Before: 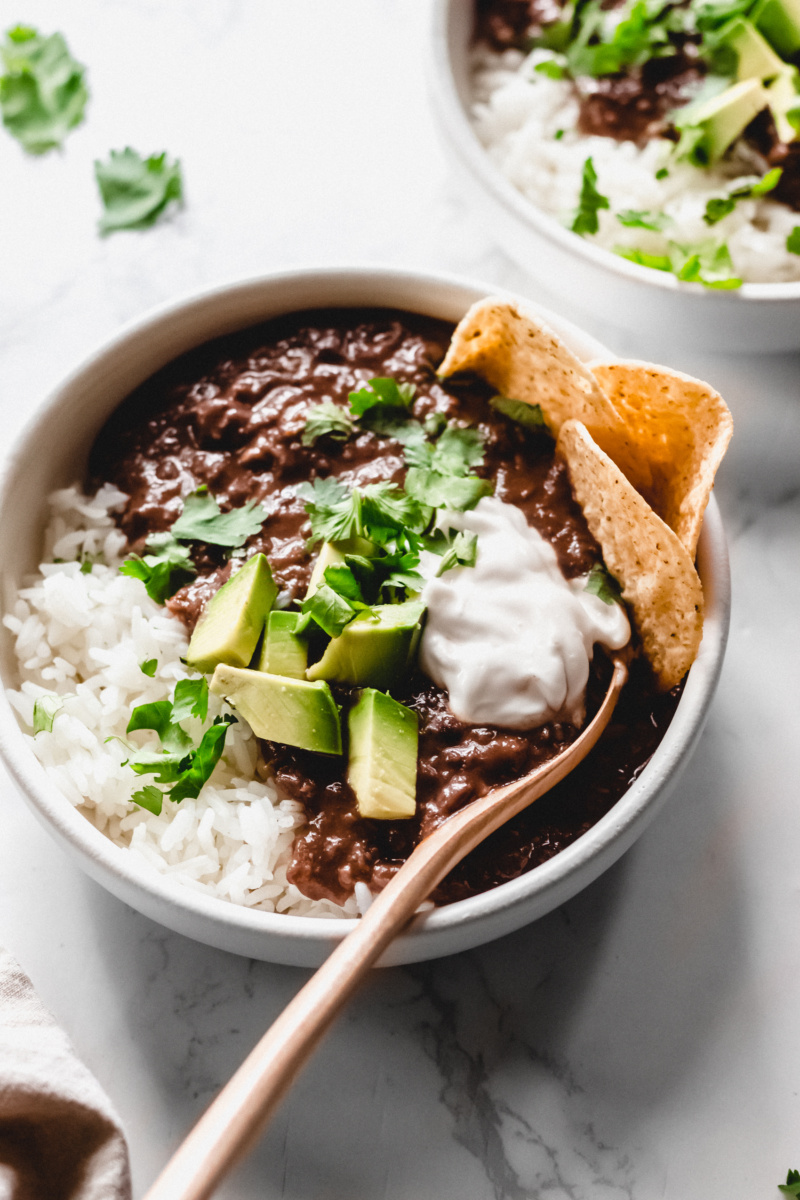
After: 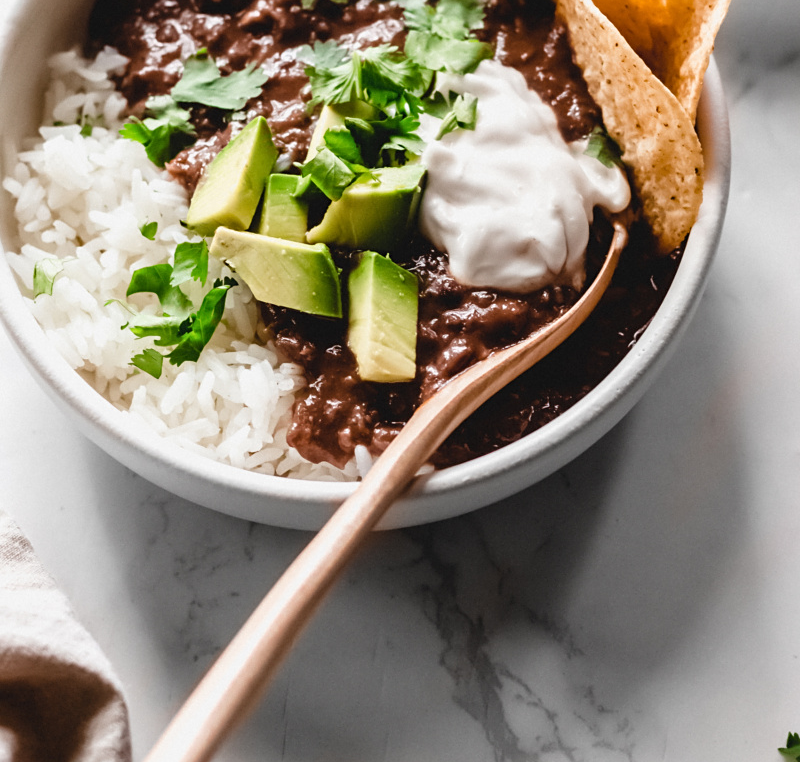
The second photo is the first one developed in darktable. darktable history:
crop and rotate: top 36.465%
sharpen: amount 0.206
